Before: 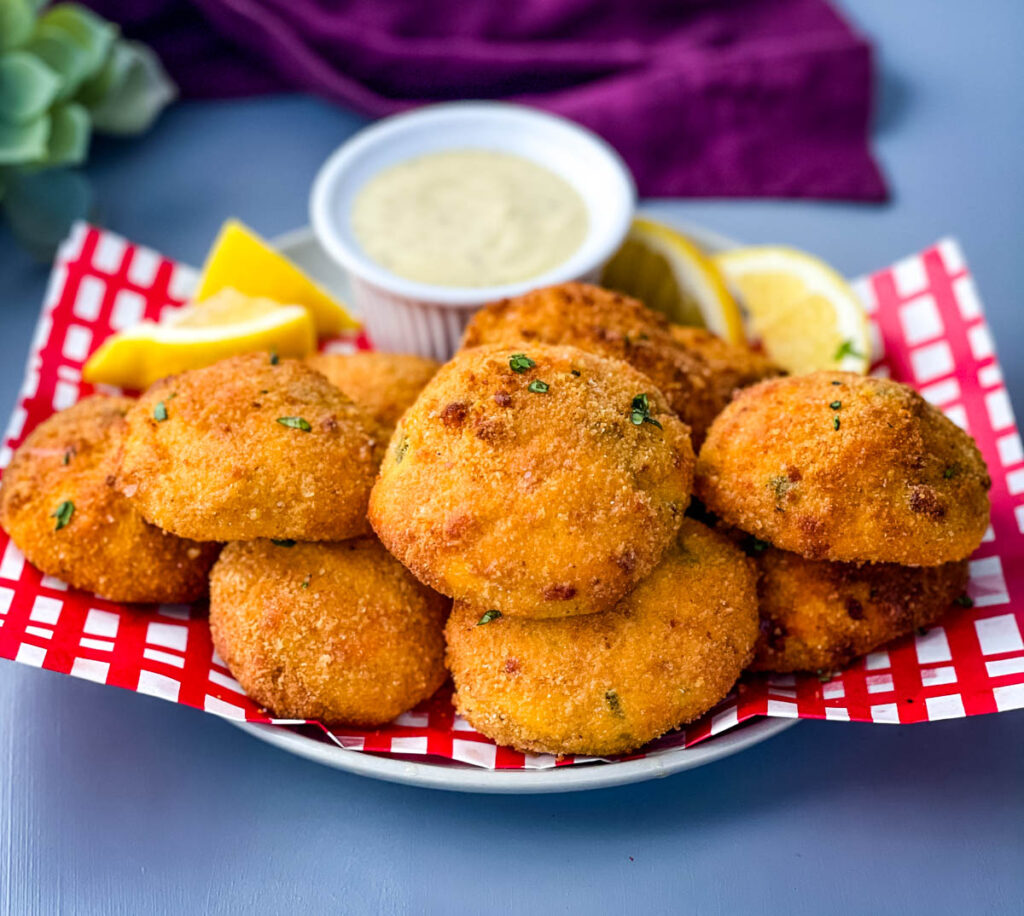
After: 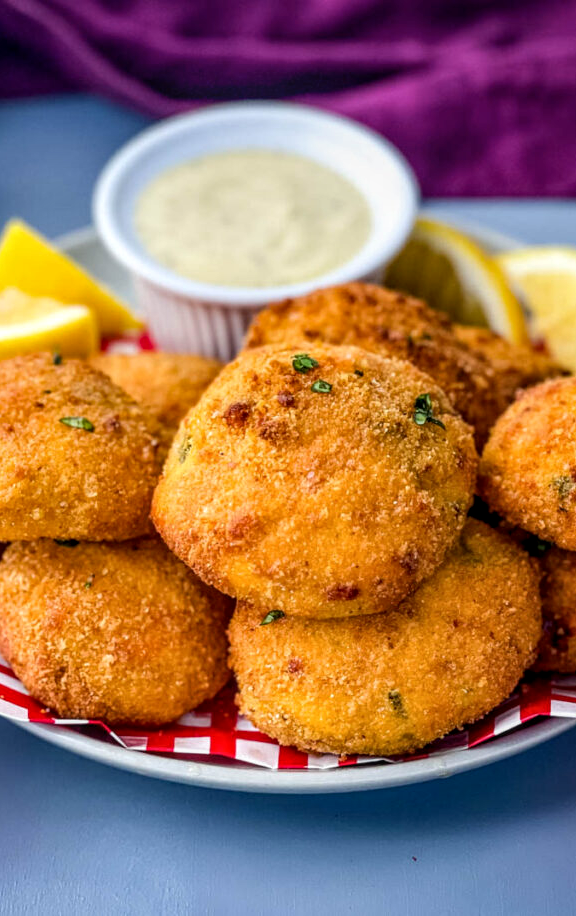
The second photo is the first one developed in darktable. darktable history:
crop: left 21.271%, right 22.458%
local contrast: on, module defaults
